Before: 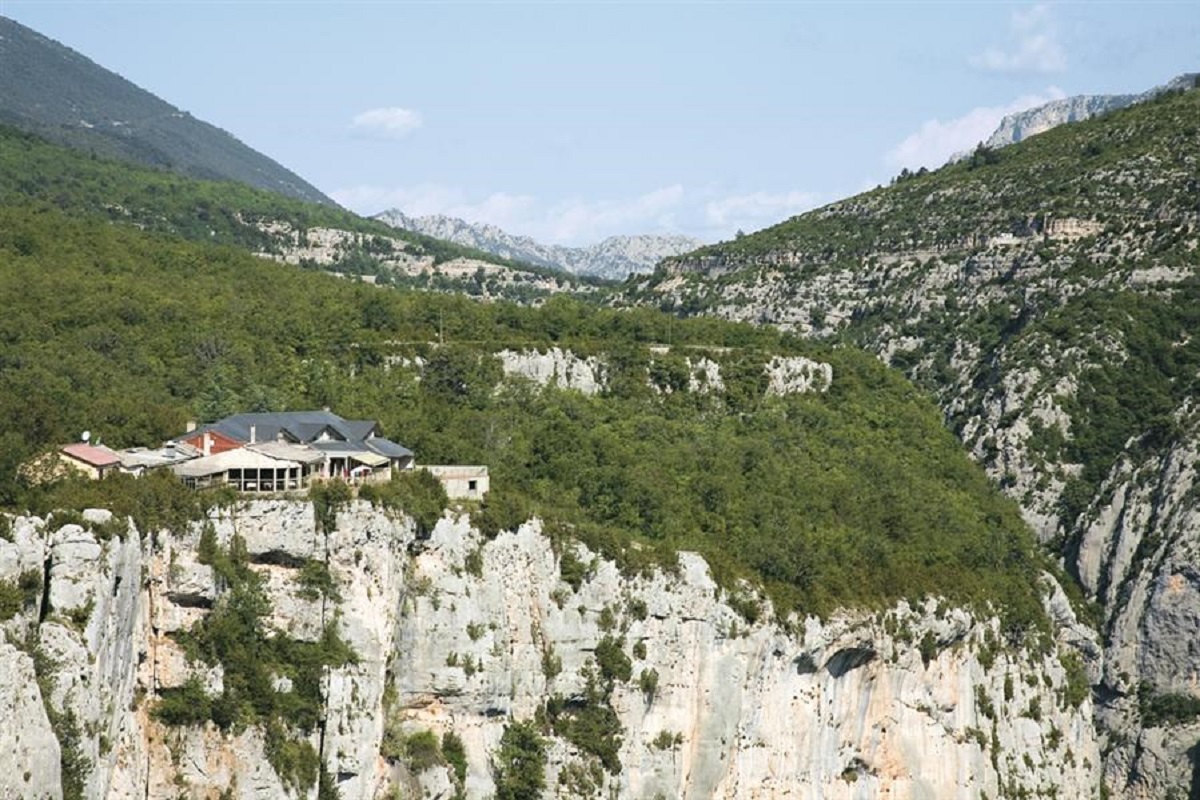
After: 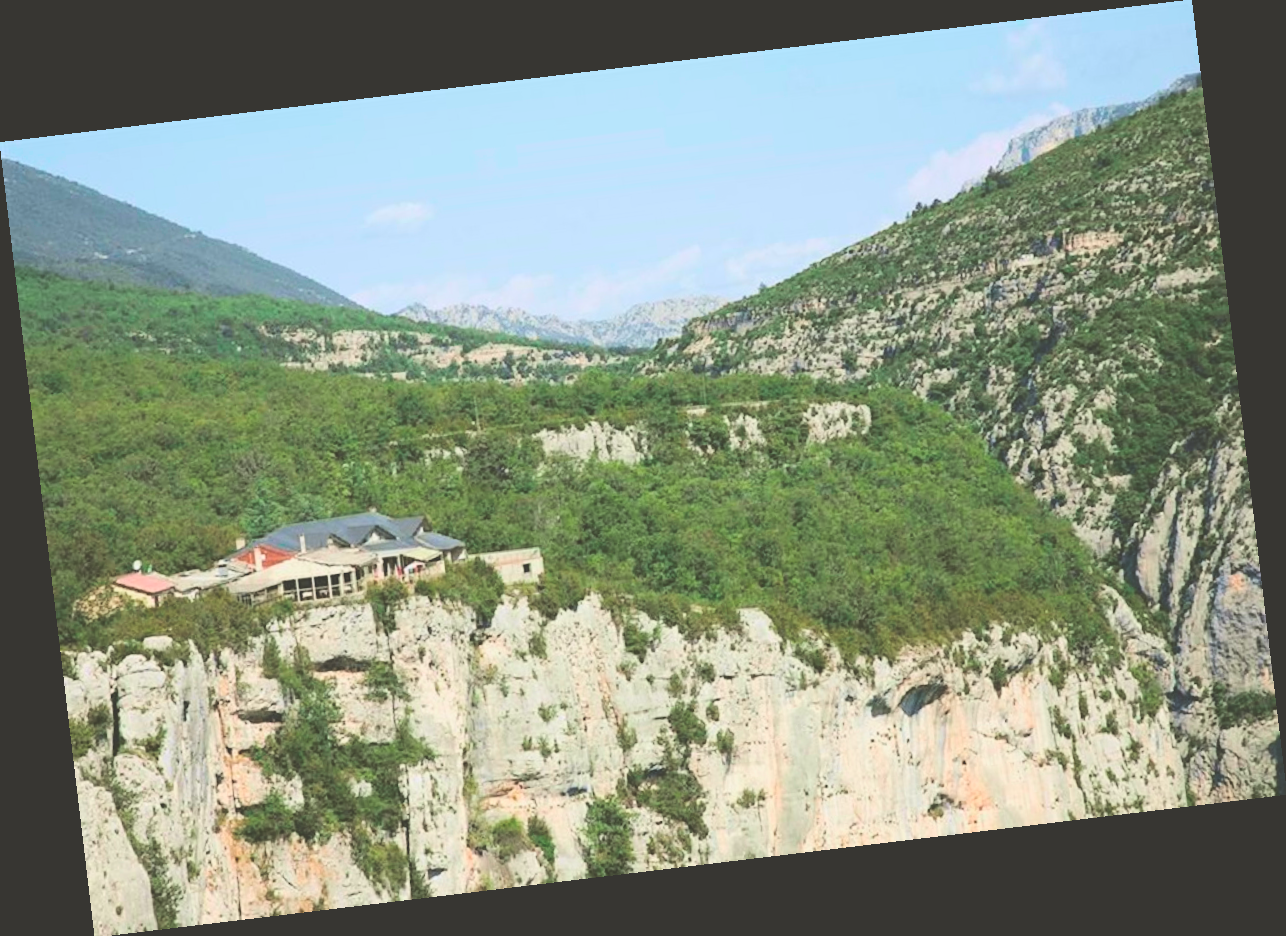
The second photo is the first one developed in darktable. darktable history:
exposure: black level correction -0.03, compensate highlight preservation false
color balance rgb: perceptual saturation grading › global saturation 25%, perceptual brilliance grading › mid-tones 10%, perceptual brilliance grading › shadows 15%, global vibrance 20%
tone curve: curves: ch0 [(0, 0.049) (0.175, 0.178) (0.466, 0.498) (0.715, 0.767) (0.819, 0.851) (1, 0.961)]; ch1 [(0, 0) (0.437, 0.398) (0.476, 0.466) (0.505, 0.505) (0.534, 0.544) (0.595, 0.608) (0.641, 0.643) (1, 1)]; ch2 [(0, 0) (0.359, 0.379) (0.437, 0.44) (0.489, 0.495) (0.518, 0.537) (0.579, 0.579) (1, 1)], color space Lab, independent channels, preserve colors none
rotate and perspective: rotation -6.83°, automatic cropping off
